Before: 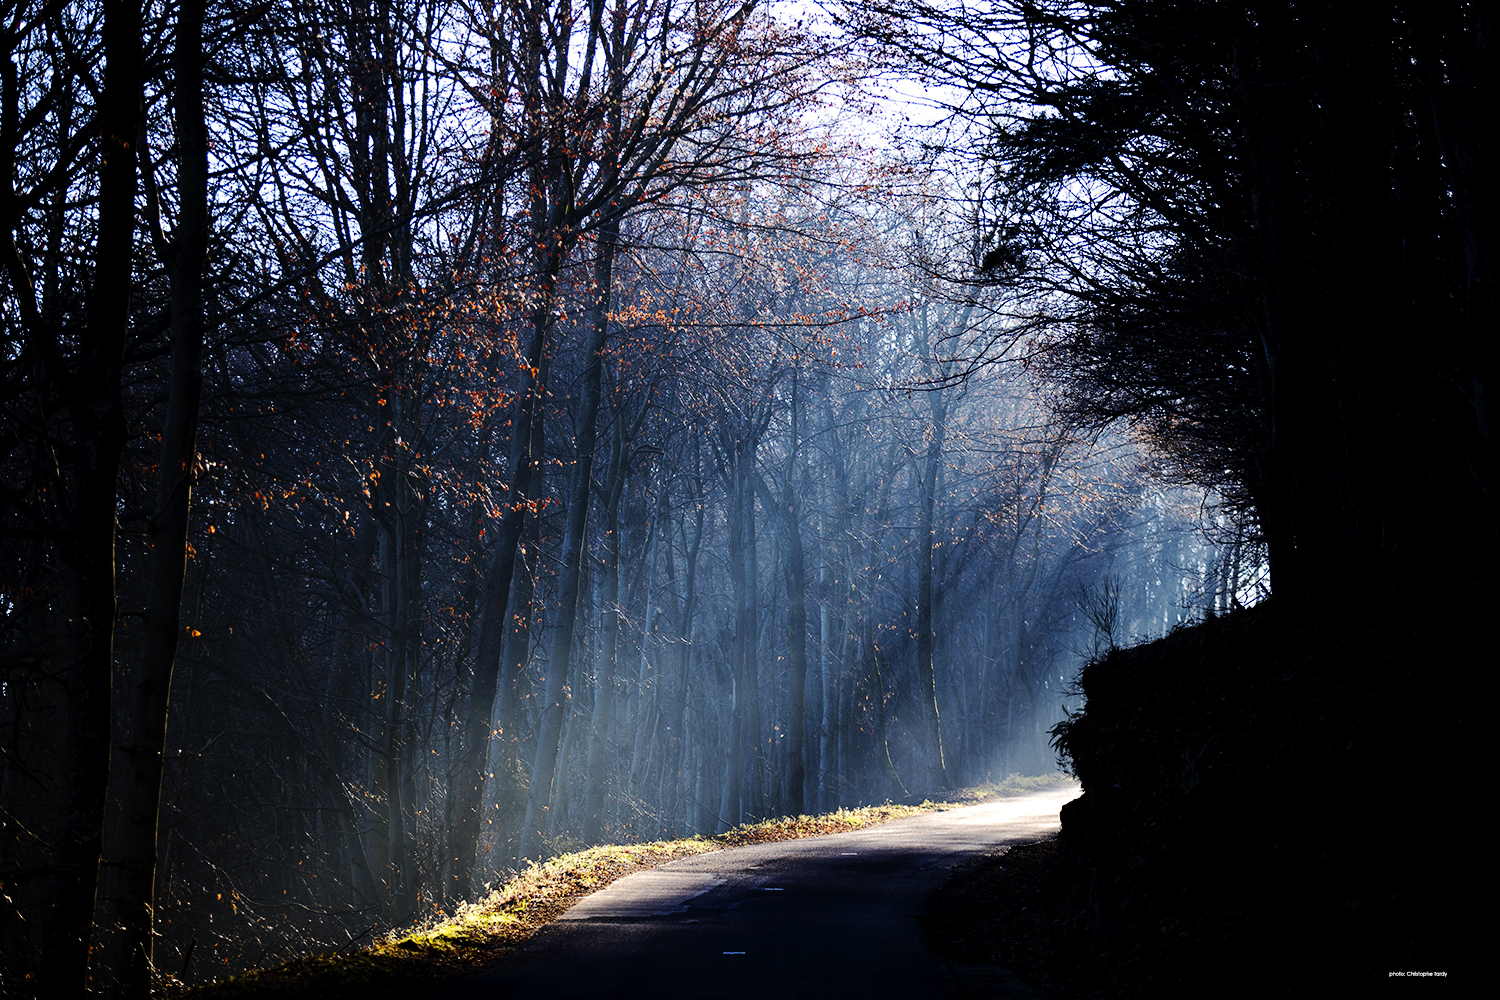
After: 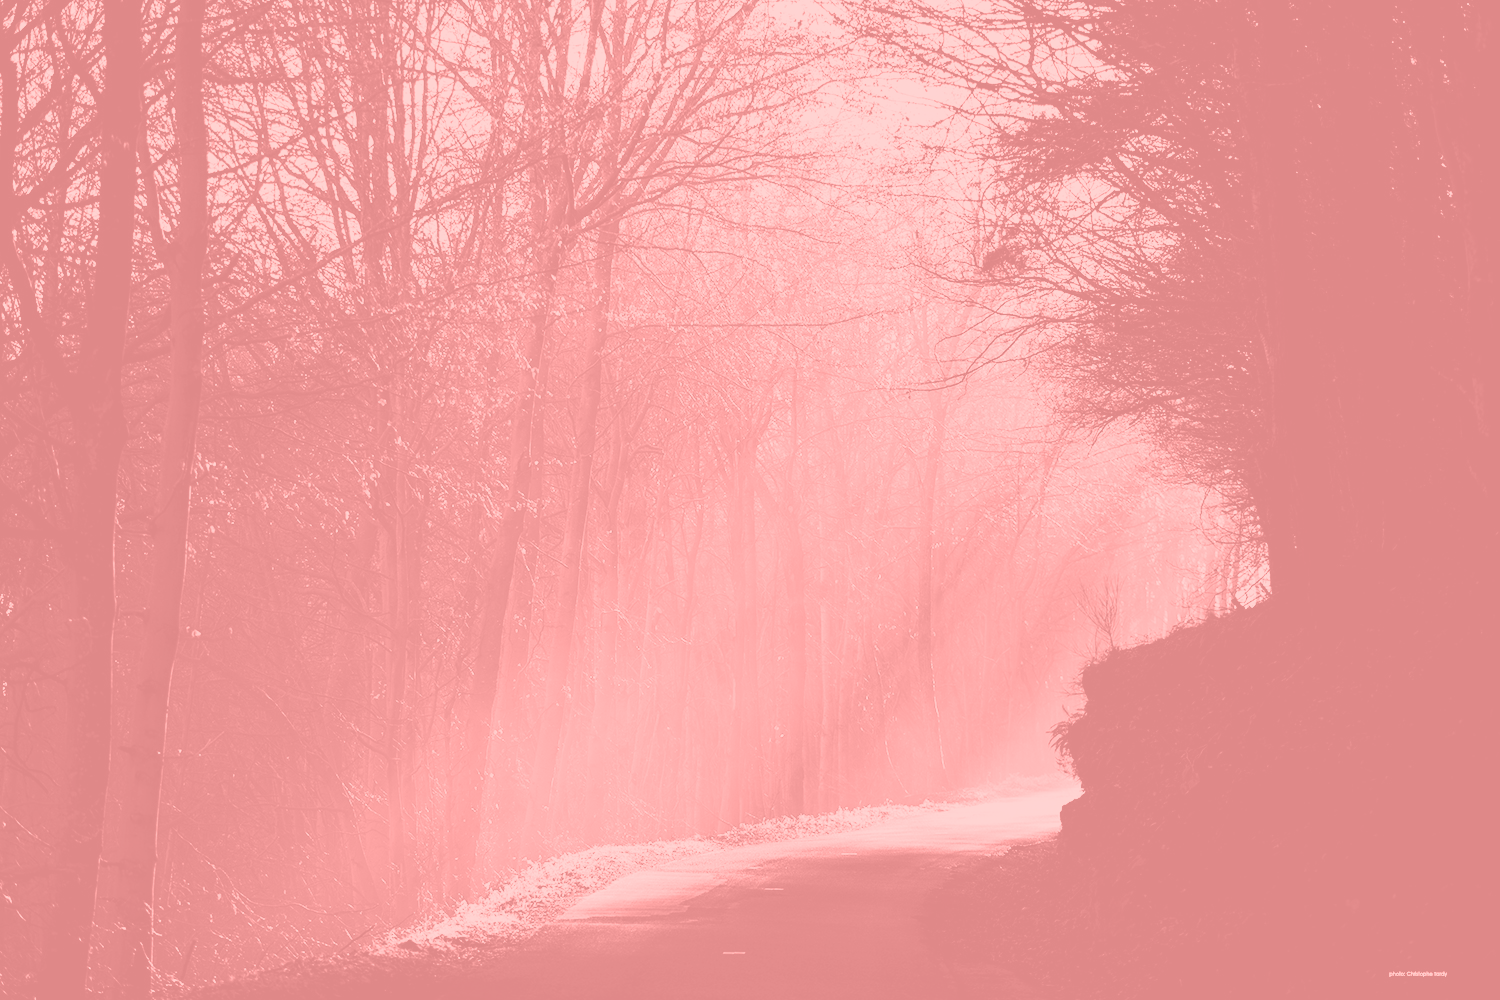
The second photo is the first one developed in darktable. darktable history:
color correction: highlights a* 7.34, highlights b* 4.37
colorize: saturation 51%, source mix 50.67%, lightness 50.67%
exposure: black level correction 0, exposure 1.1 EV, compensate highlight preservation false
contrast brightness saturation: contrast -0.32, brightness 0.75, saturation -0.78
